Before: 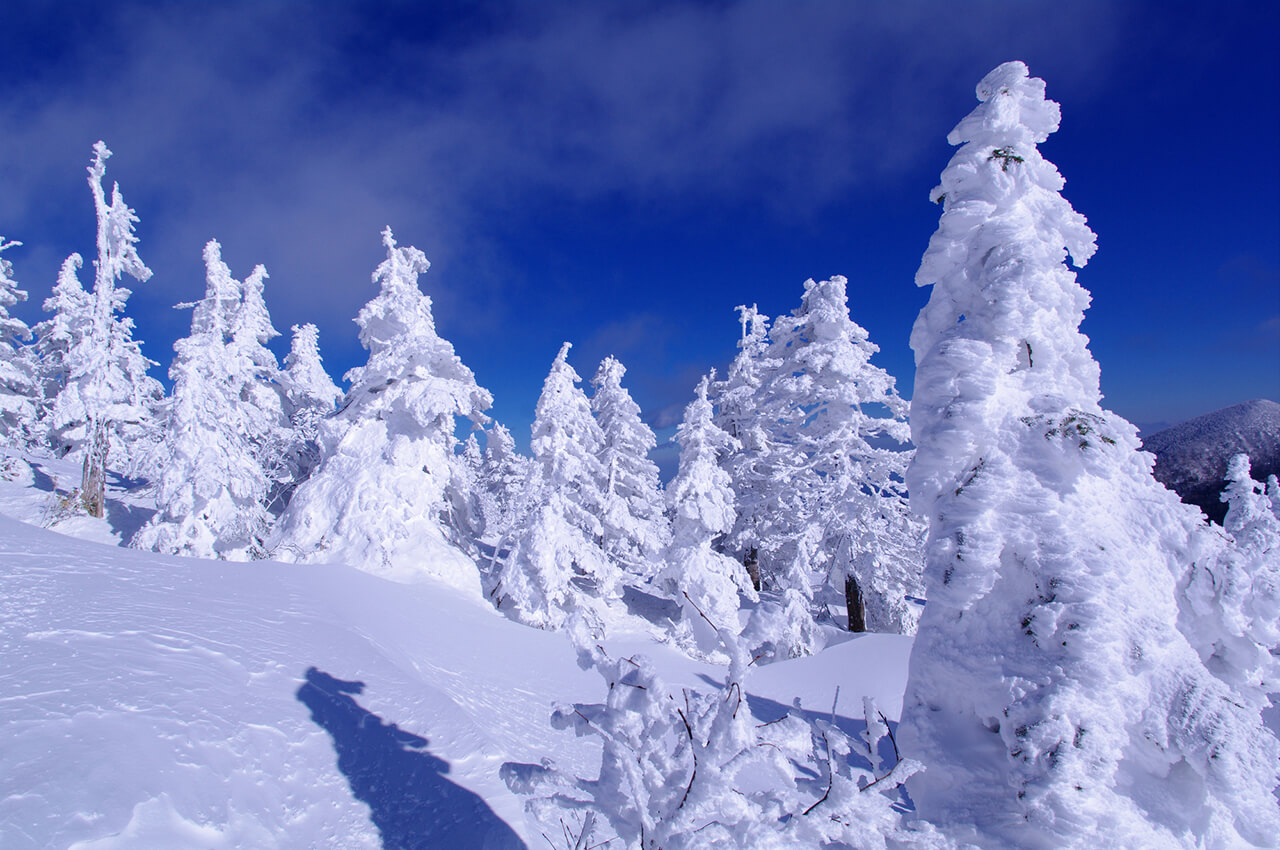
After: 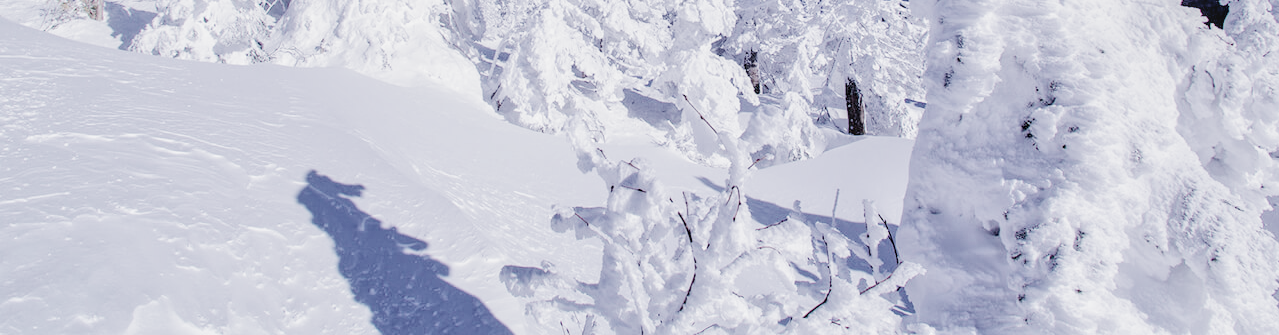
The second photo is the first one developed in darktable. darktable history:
velvia: on, module defaults
filmic rgb: black relative exposure -5.02 EV, white relative exposure 3.98 EV, hardness 2.89, contrast 1.195, highlights saturation mix -30.2%, preserve chrominance no, color science v4 (2020)
local contrast: on, module defaults
tone equalizer: -8 EV 1.97 EV, -7 EV 1.96 EV, -6 EV 2 EV, -5 EV 2 EV, -4 EV 1.96 EV, -3 EV 1.48 EV, -2 EV 0.982 EV, -1 EV 0.477 EV, edges refinement/feathering 500, mask exposure compensation -1.57 EV, preserve details guided filter
crop and rotate: top 58.673%, bottom 1.818%
